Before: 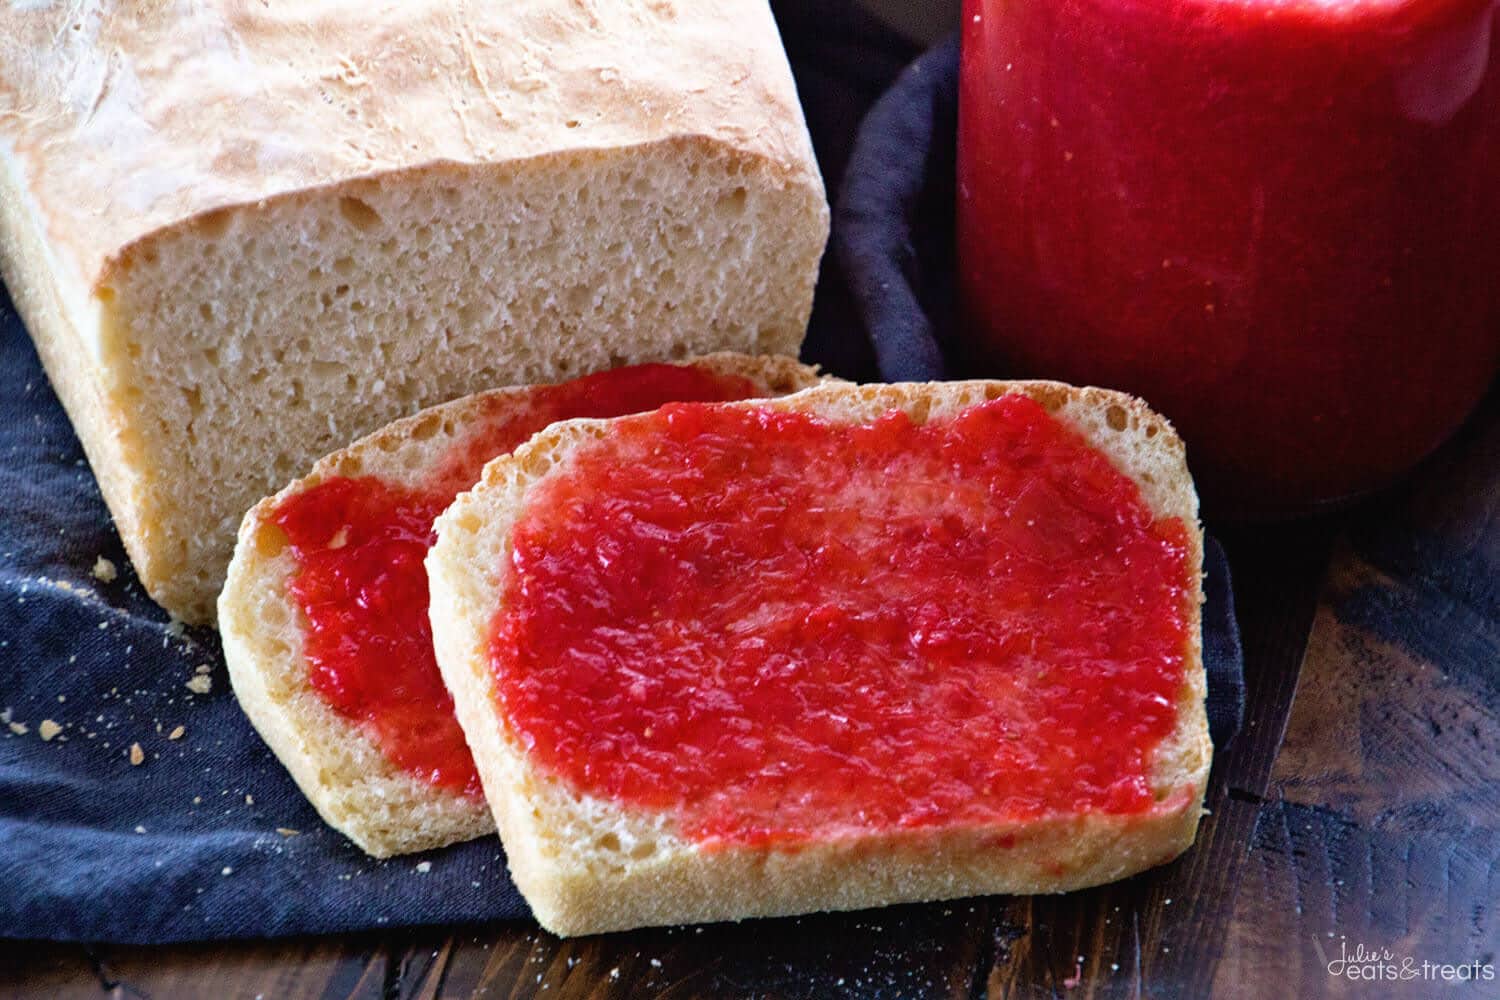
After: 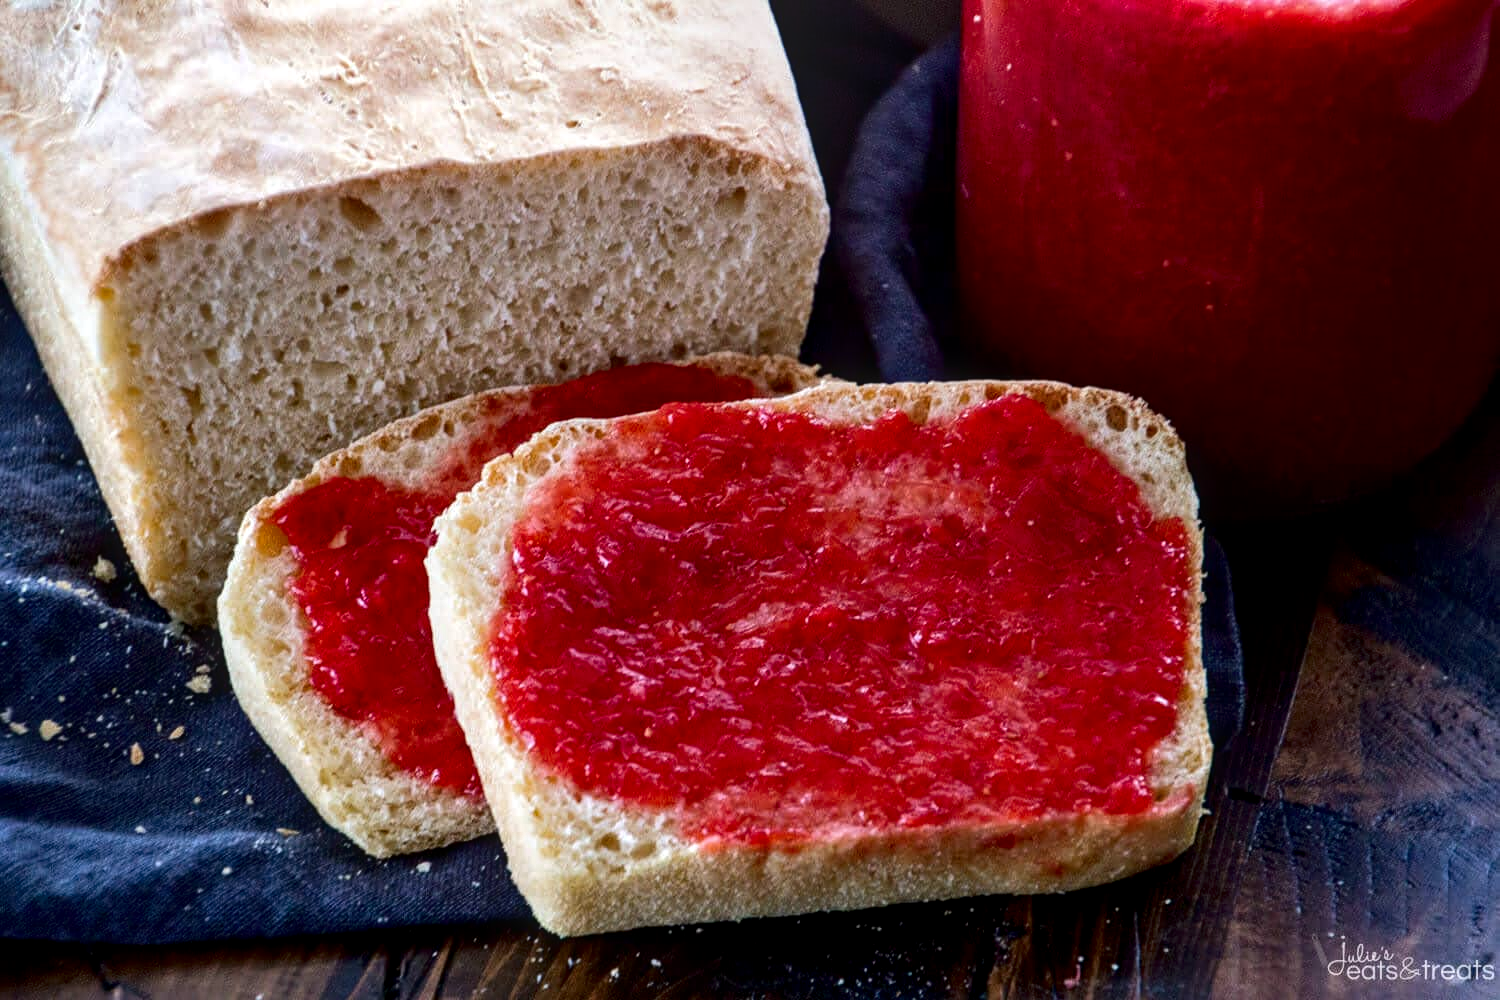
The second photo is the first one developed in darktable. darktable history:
local contrast: detail 130%
tone curve: curves: ch0 [(0, 0) (0.003, 0.008) (0.011, 0.011) (0.025, 0.014) (0.044, 0.021) (0.069, 0.029) (0.1, 0.042) (0.136, 0.06) (0.177, 0.09) (0.224, 0.126) (0.277, 0.177) (0.335, 0.243) (0.399, 0.31) (0.468, 0.388) (0.543, 0.484) (0.623, 0.585) (0.709, 0.683) (0.801, 0.775) (0.898, 0.873) (1, 1)], color space Lab, independent channels, preserve colors none
